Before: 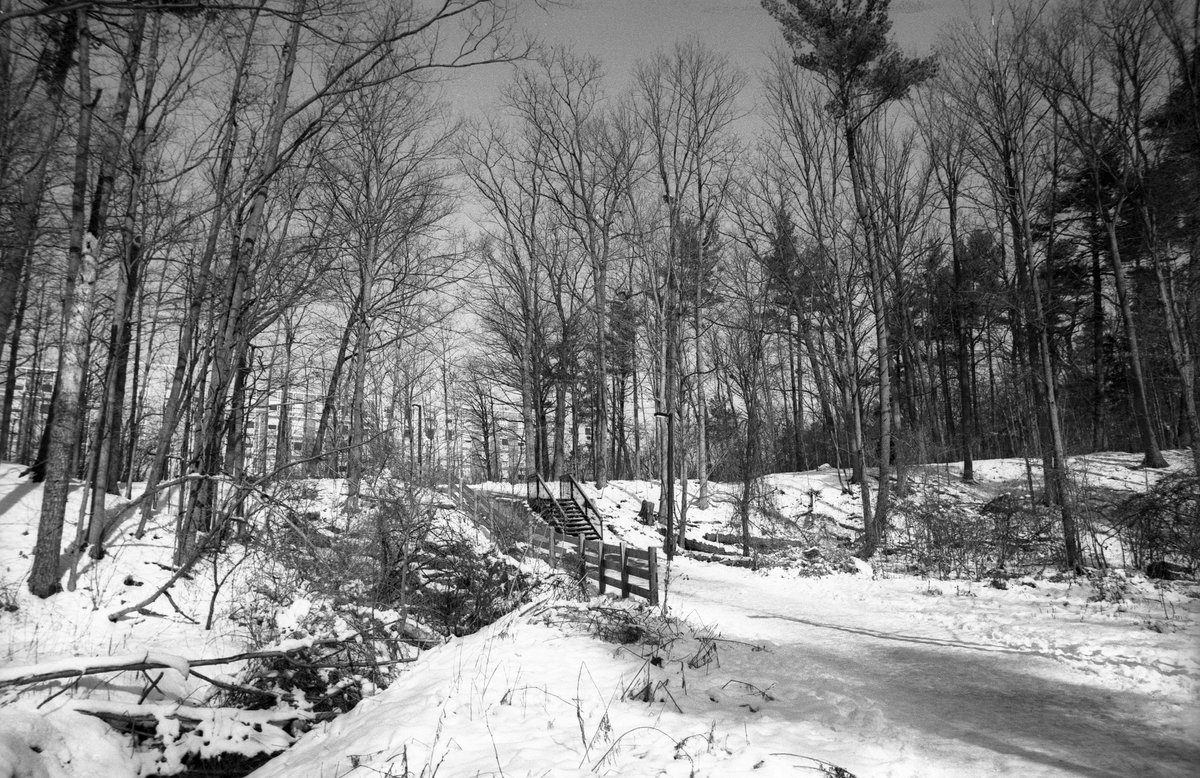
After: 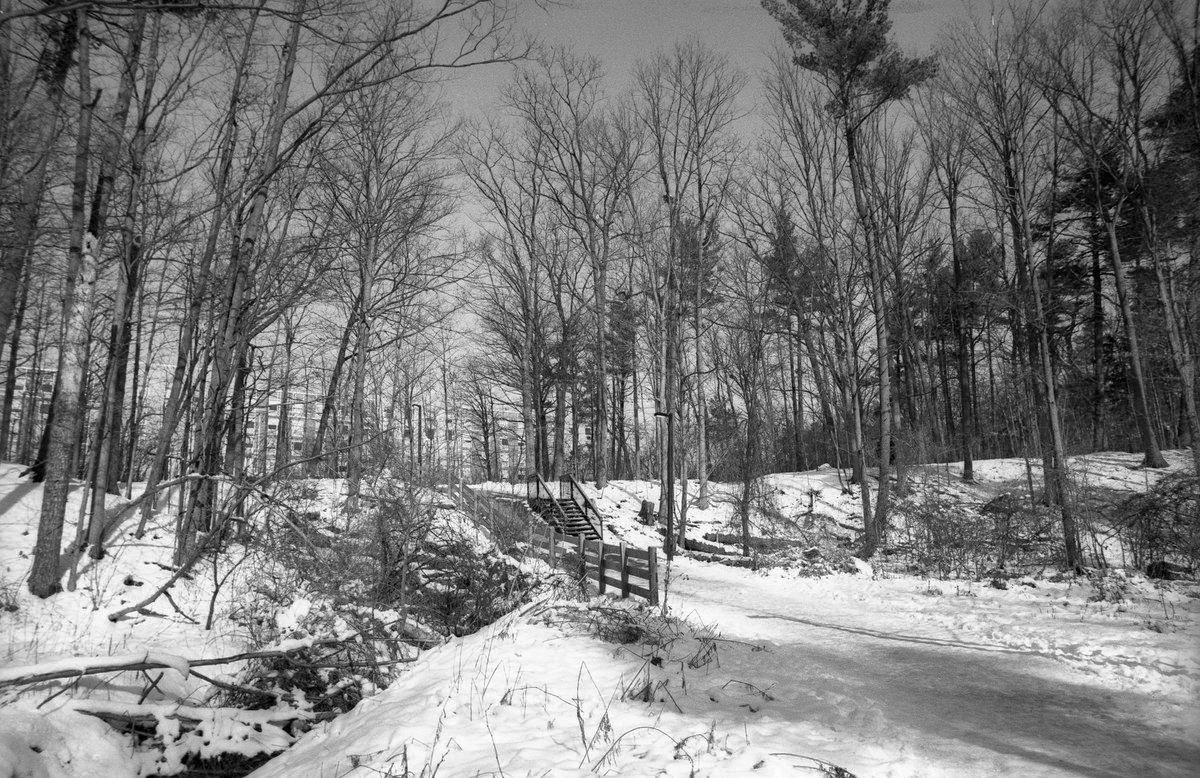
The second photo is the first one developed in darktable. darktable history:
shadows and highlights: on, module defaults
color correction: saturation 0.57
color zones: curves: ch1 [(0.25, 0.61) (0.75, 0.248)]
